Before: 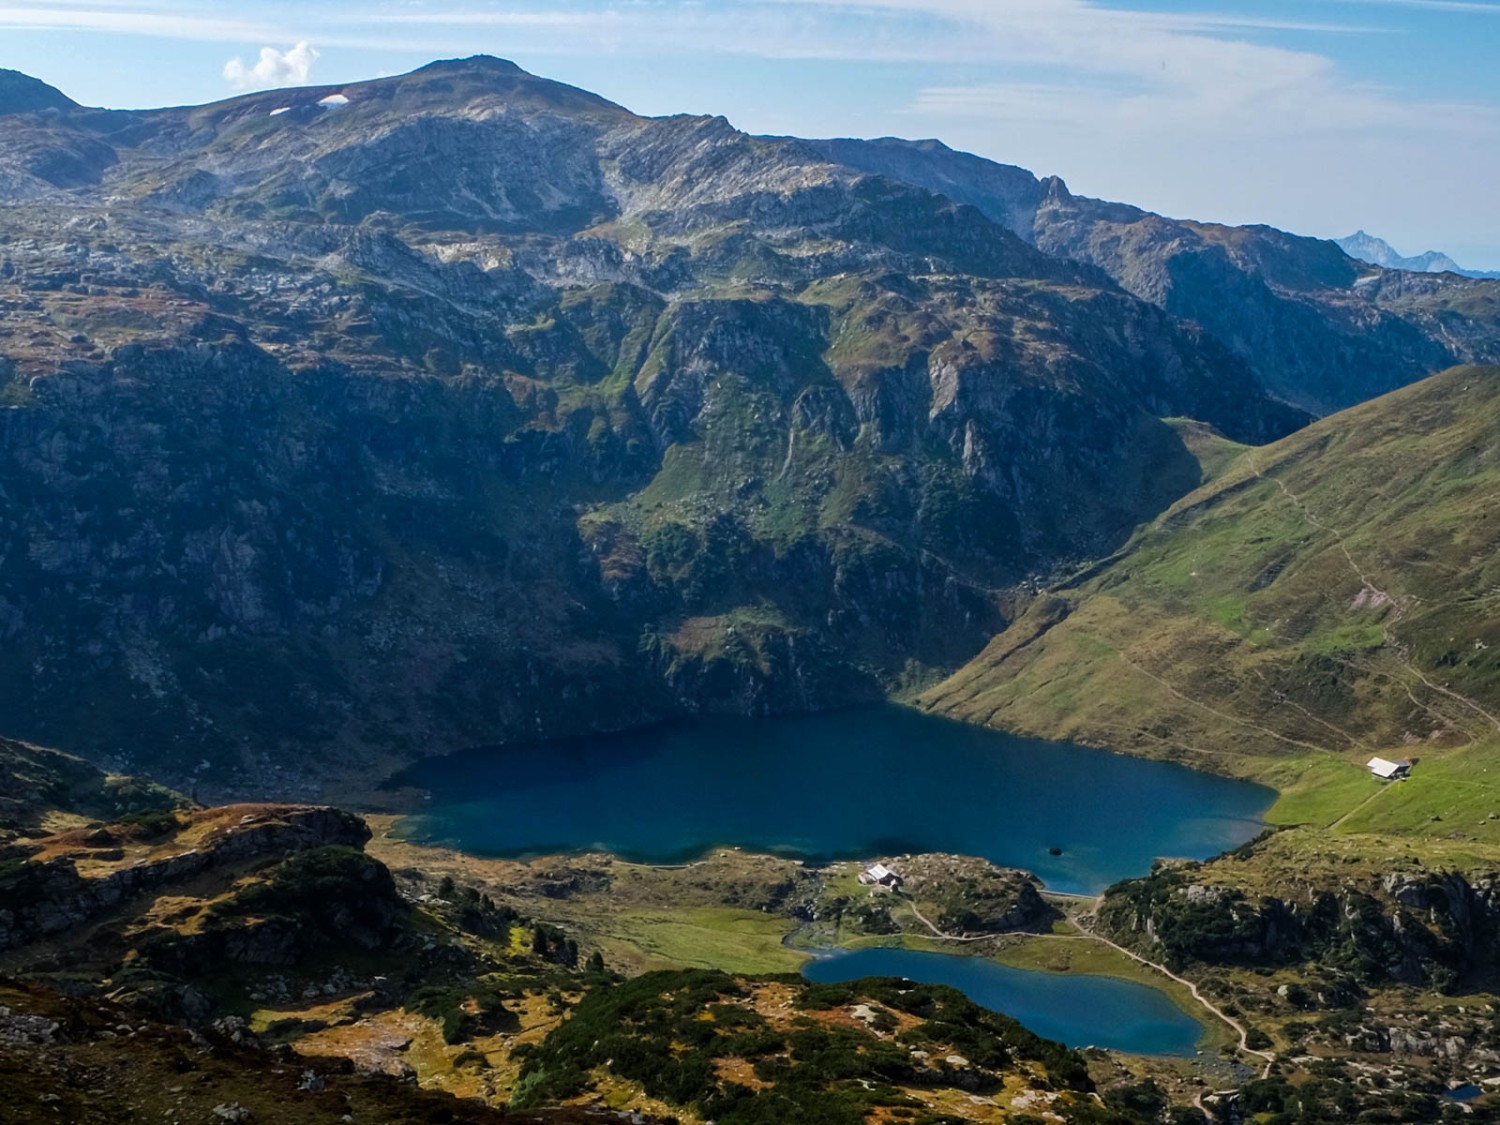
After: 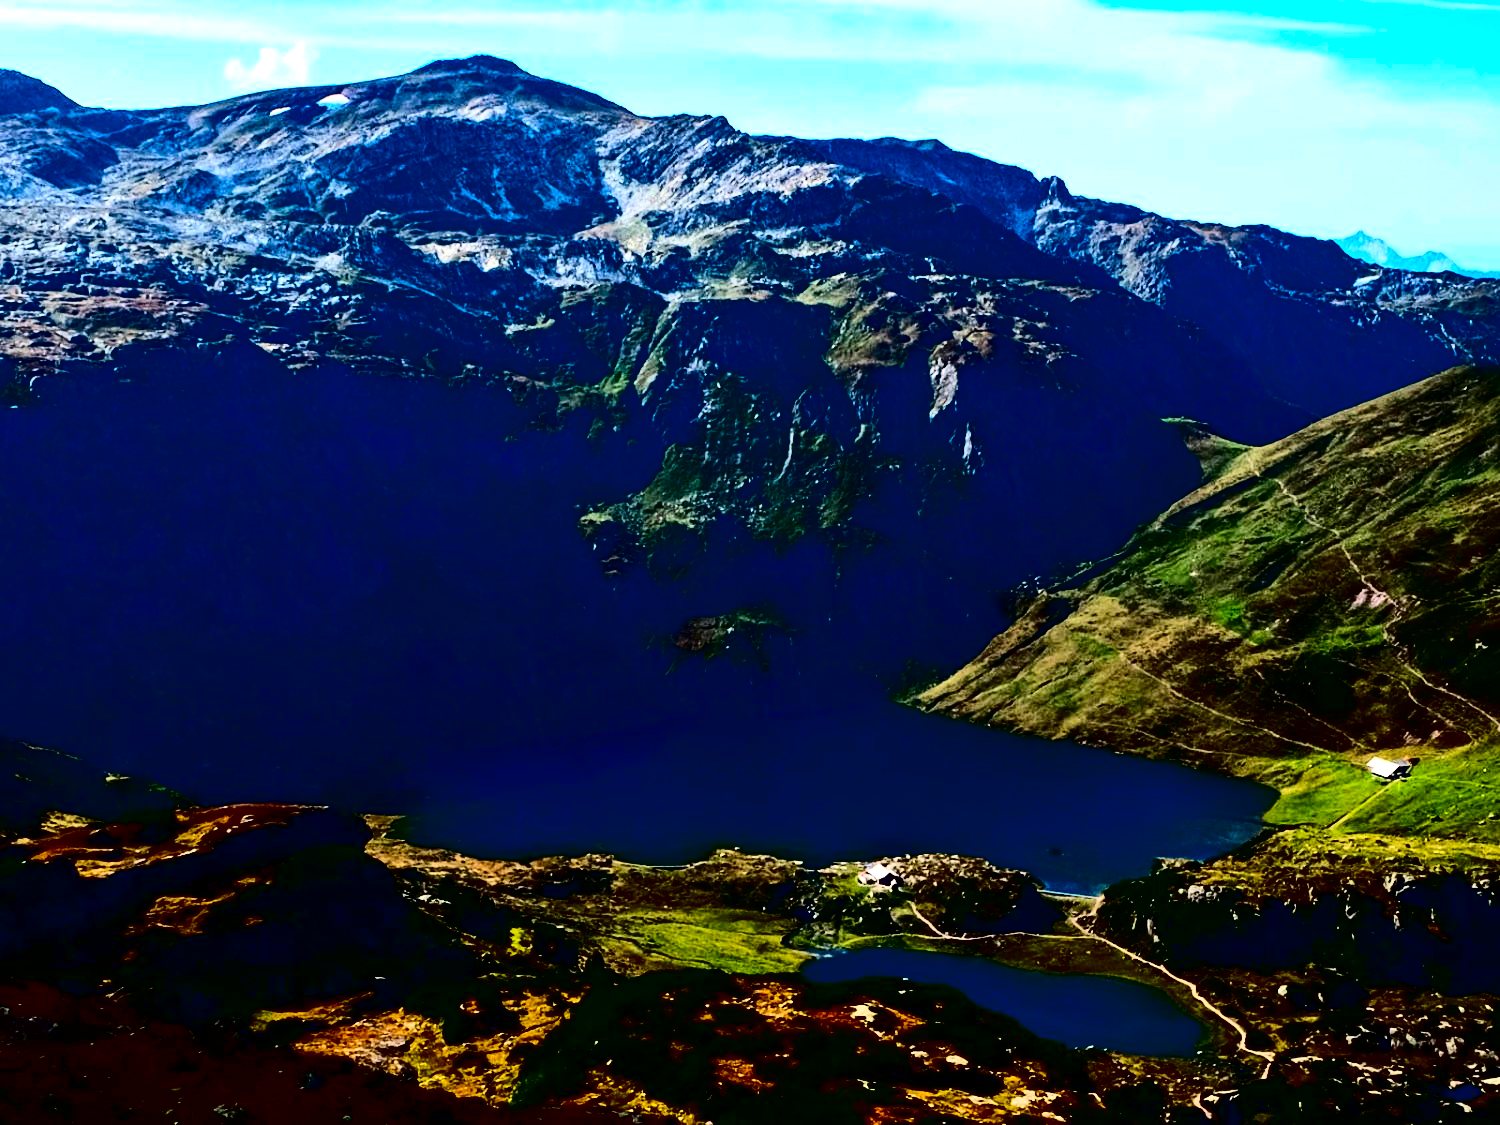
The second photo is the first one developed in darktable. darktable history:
exposure: black level correction 0, exposure 0.7 EV, compensate exposure bias true, compensate highlight preservation false
contrast brightness saturation: contrast 0.77, brightness -1, saturation 1
